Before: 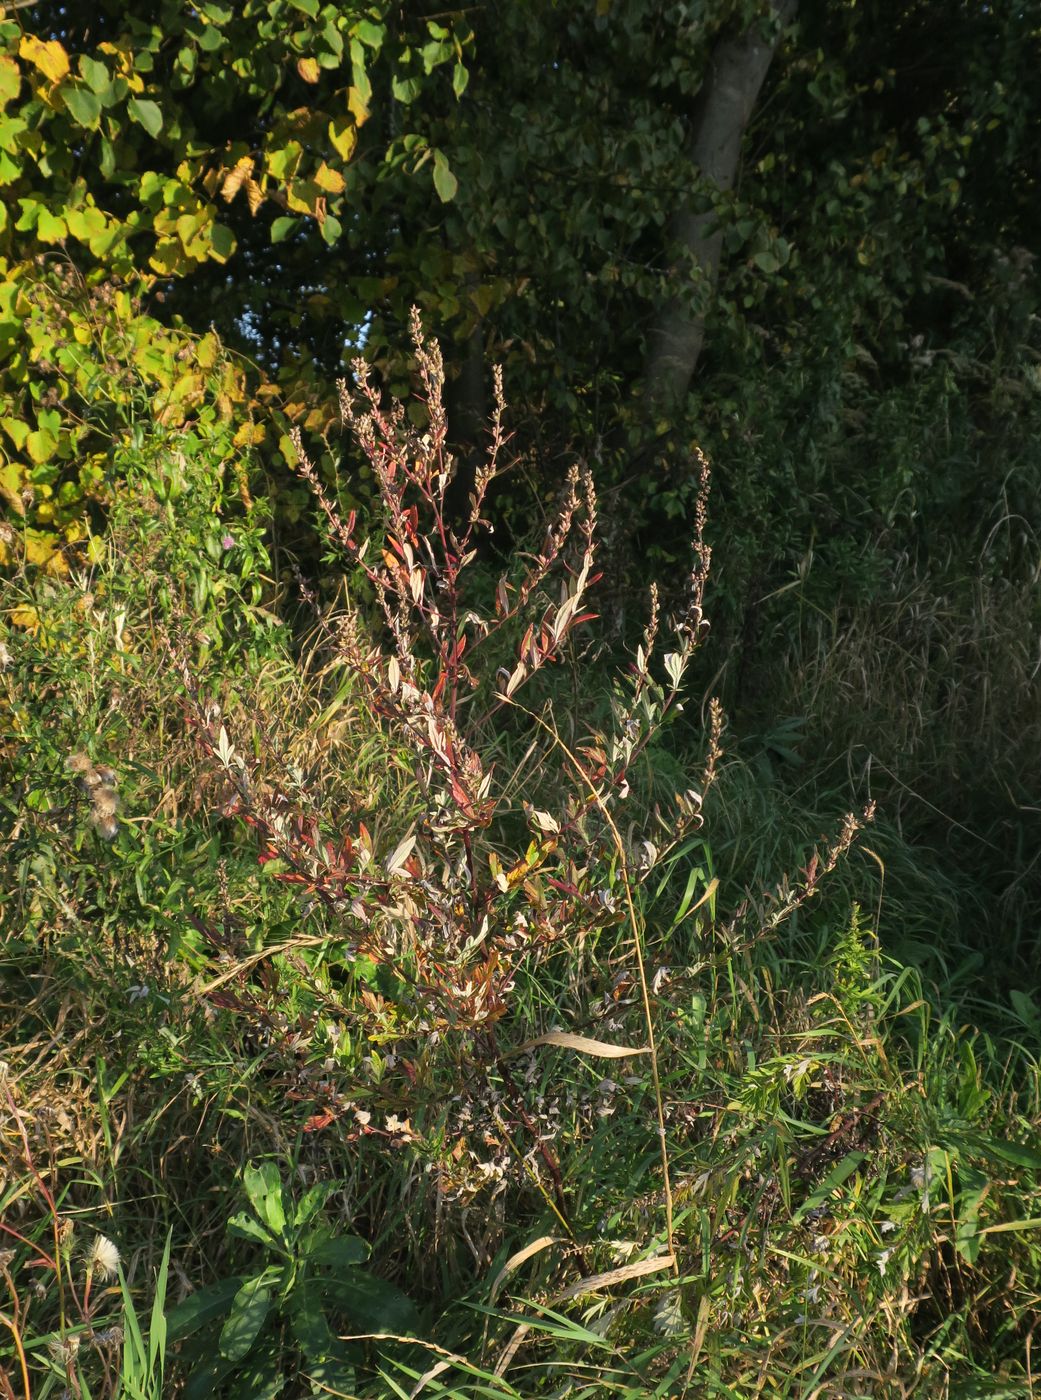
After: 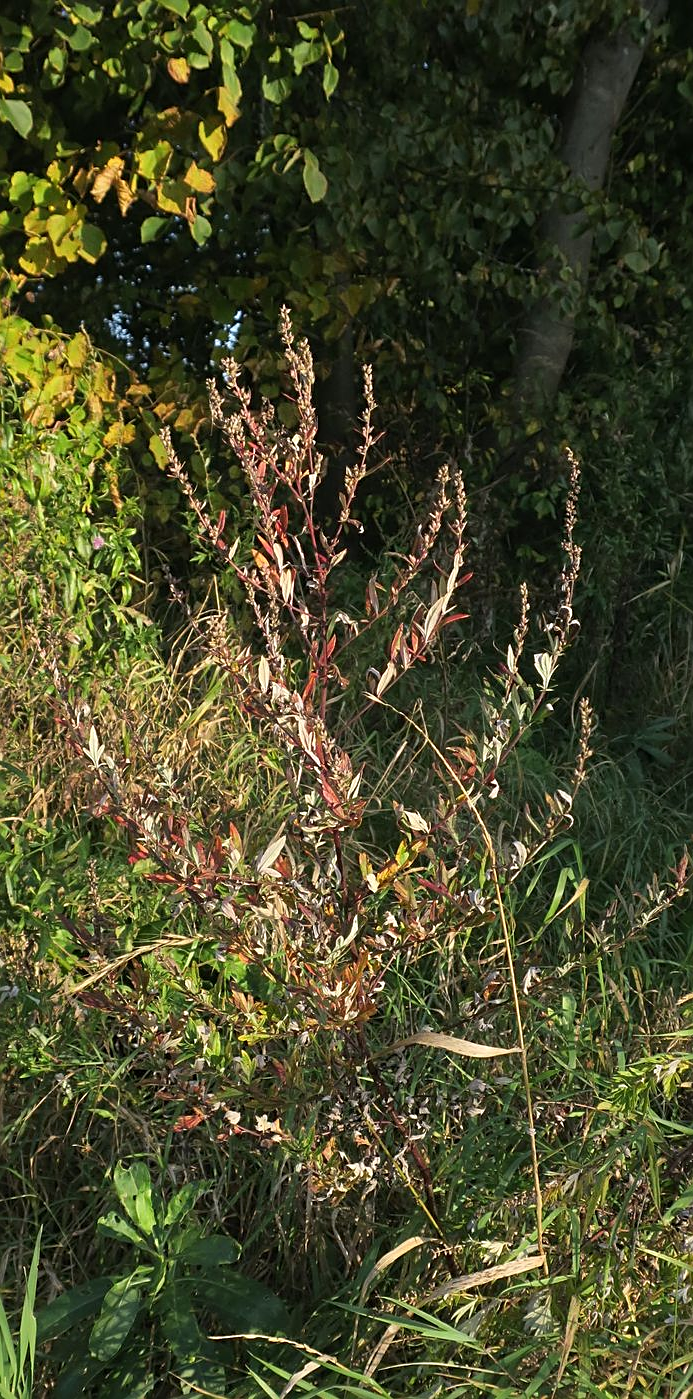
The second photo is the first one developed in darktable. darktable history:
crop and rotate: left 12.673%, right 20.66%
sharpen: on, module defaults
